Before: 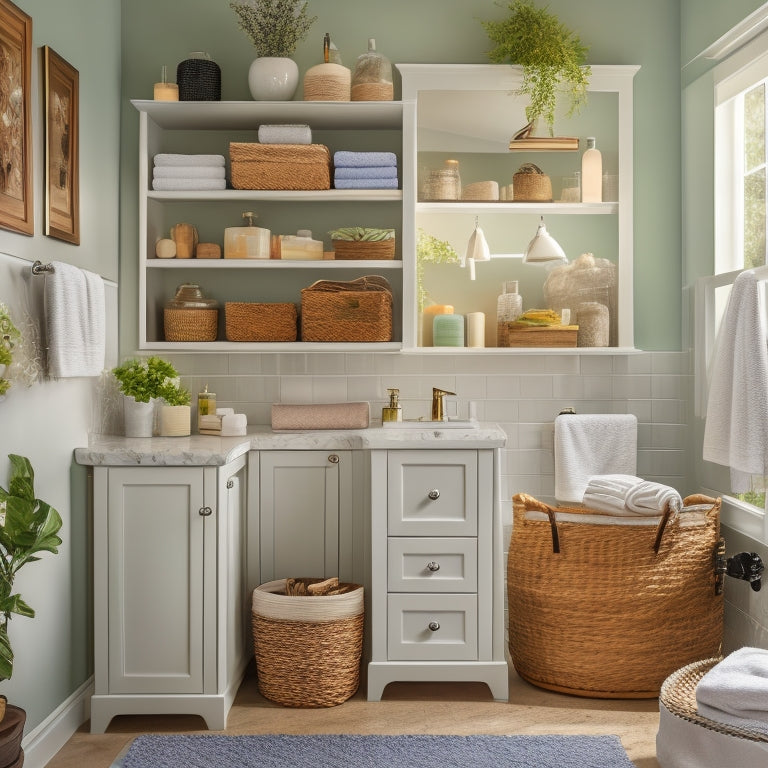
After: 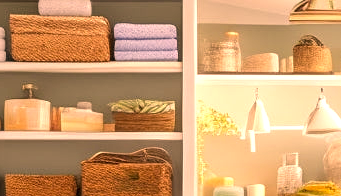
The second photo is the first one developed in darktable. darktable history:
color correction: highlights a* 21.11, highlights b* 19.26
local contrast: on, module defaults
crop: left 28.659%, top 16.784%, right 26.816%, bottom 57.583%
sharpen: amount 0.214
exposure: exposure 0.602 EV, compensate highlight preservation false
levels: mode automatic, levels [0.044, 0.416, 0.908]
